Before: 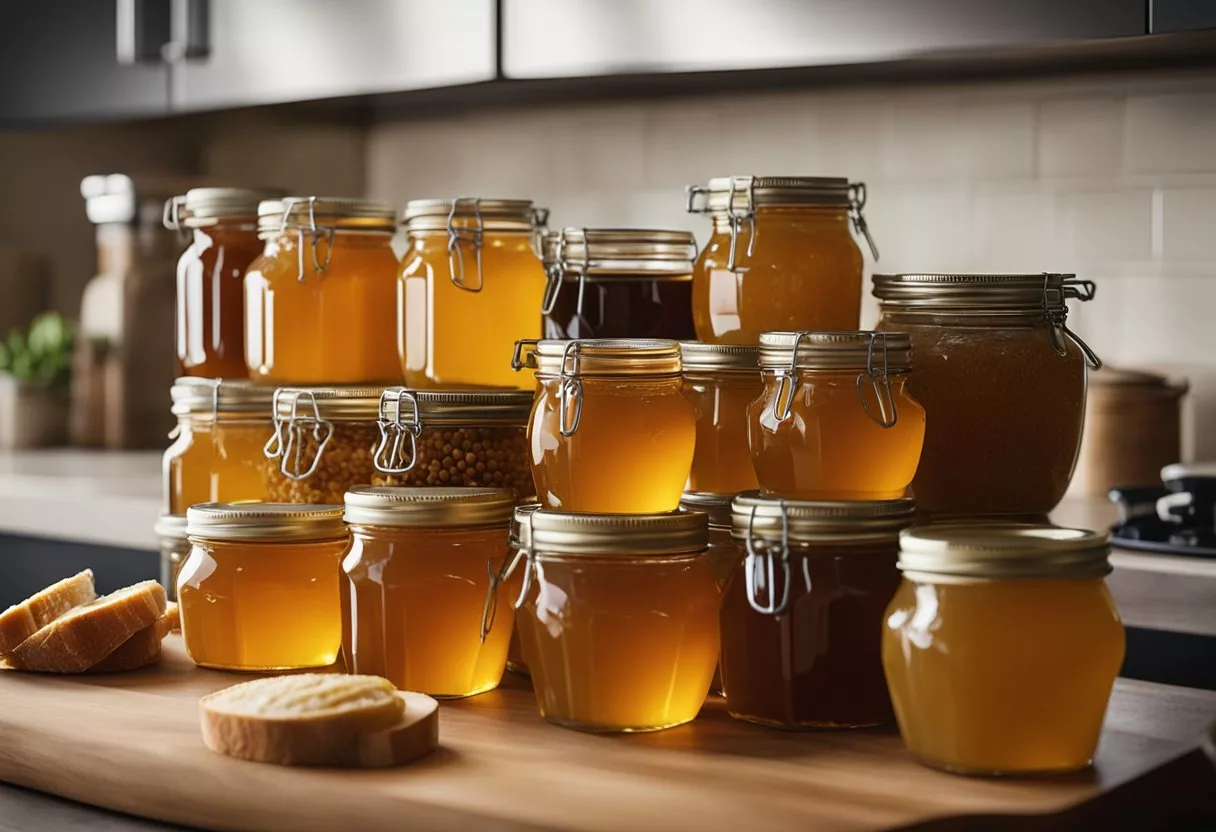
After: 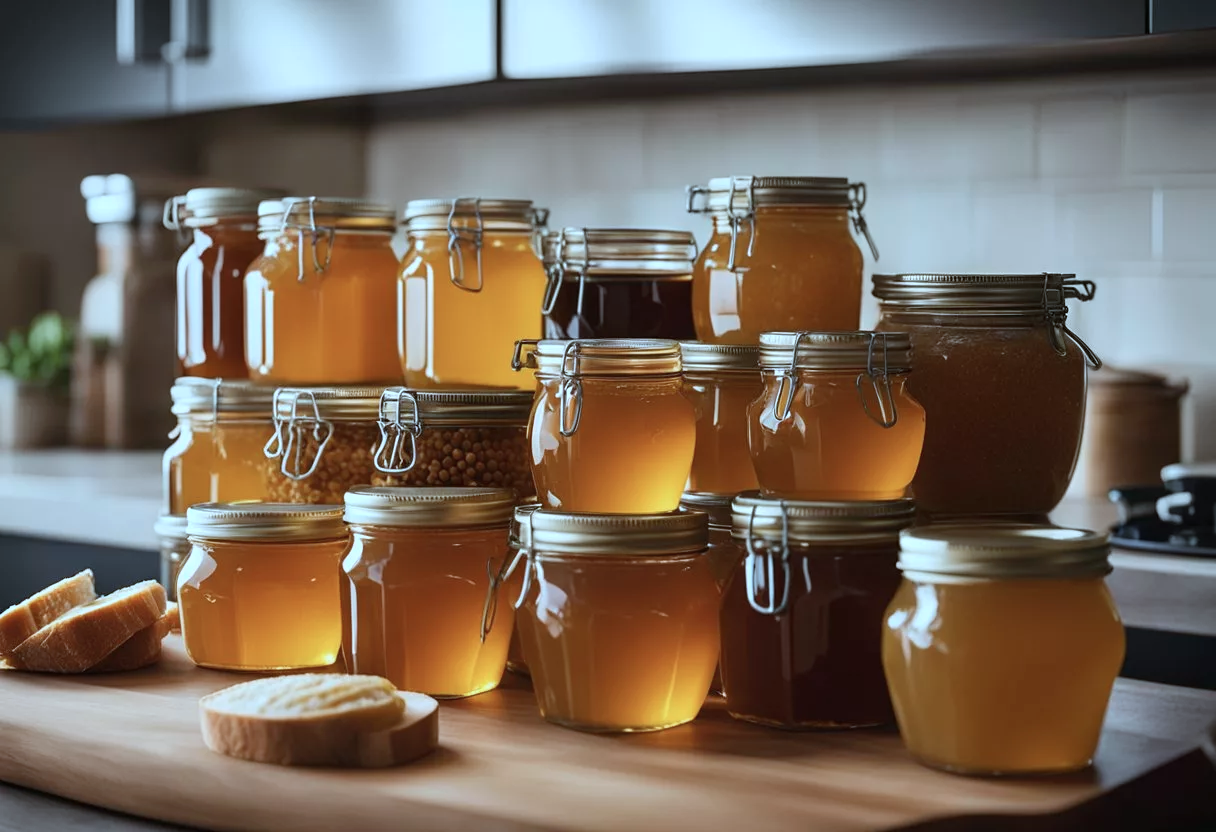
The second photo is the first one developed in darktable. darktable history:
color correction: highlights a* -9.54, highlights b* -21.19
